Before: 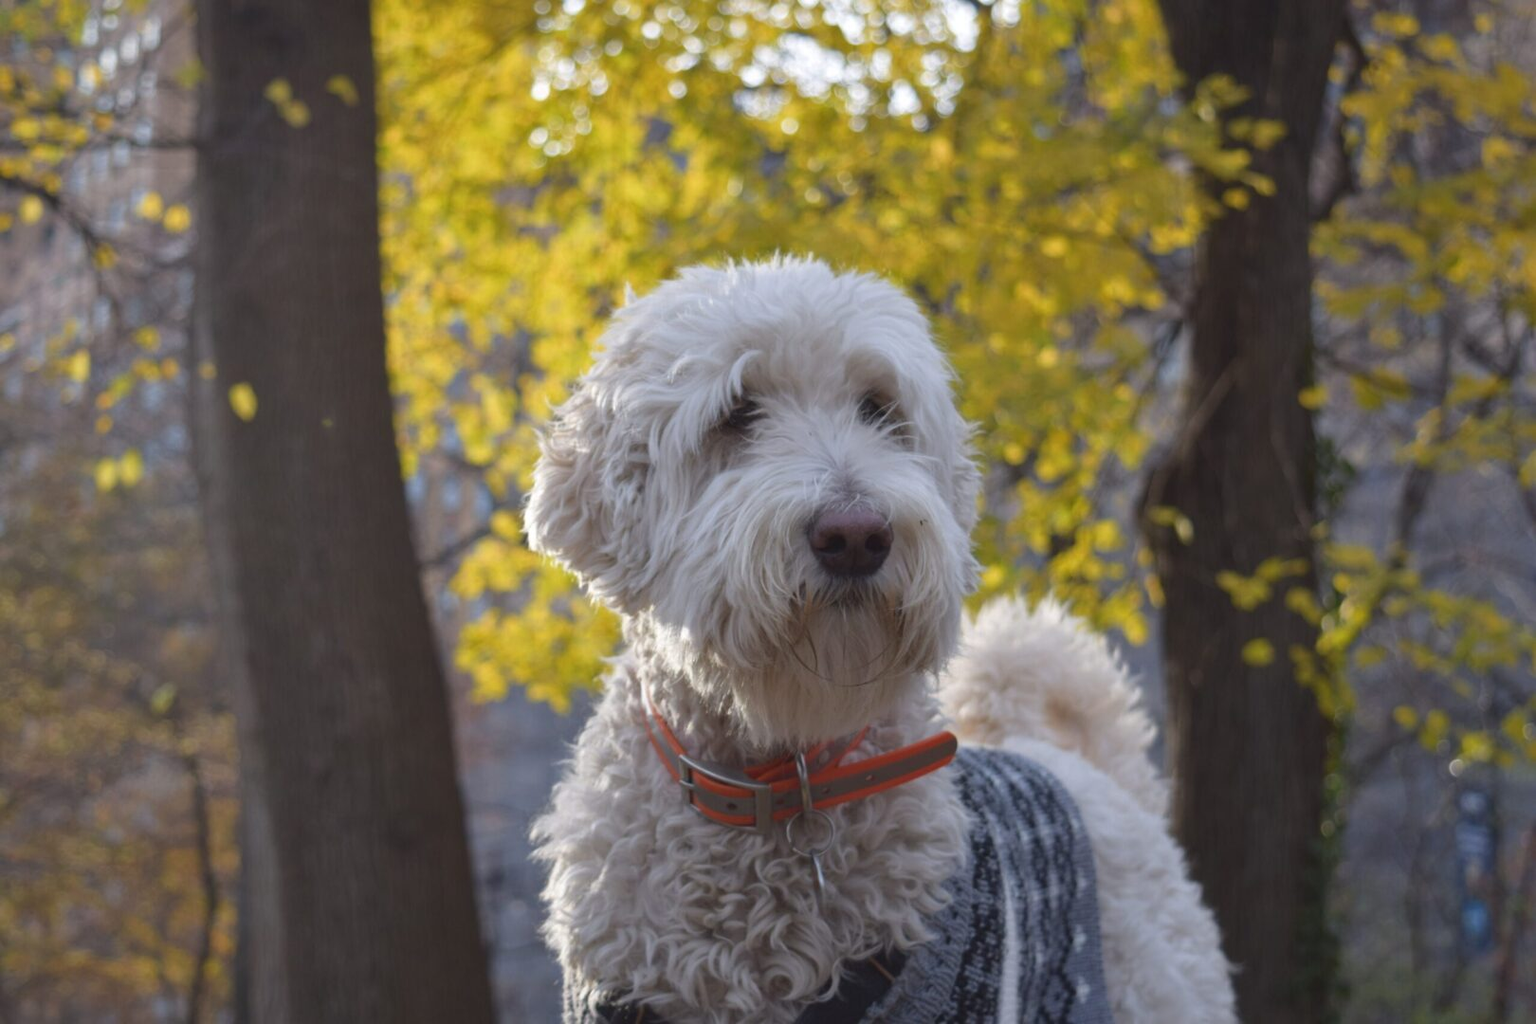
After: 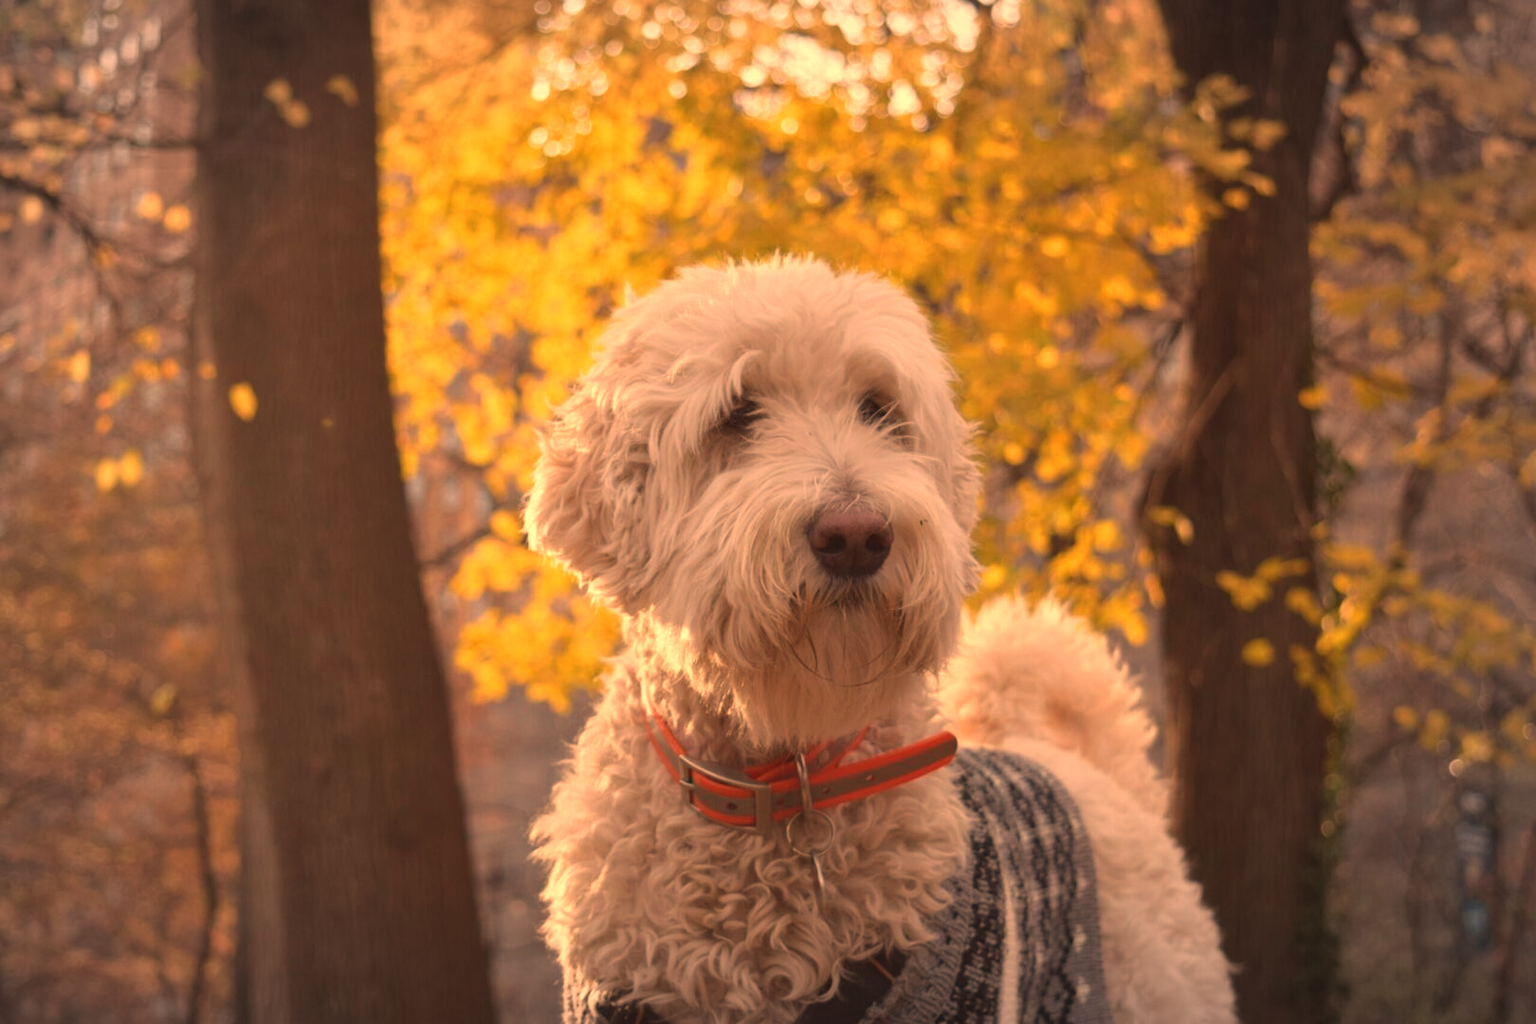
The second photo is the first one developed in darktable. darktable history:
white balance: red 1.467, blue 0.684
exposure: black level correction 0, compensate exposure bias true, compensate highlight preservation false
tone equalizer: on, module defaults
vignetting: fall-off radius 70%, automatic ratio true
